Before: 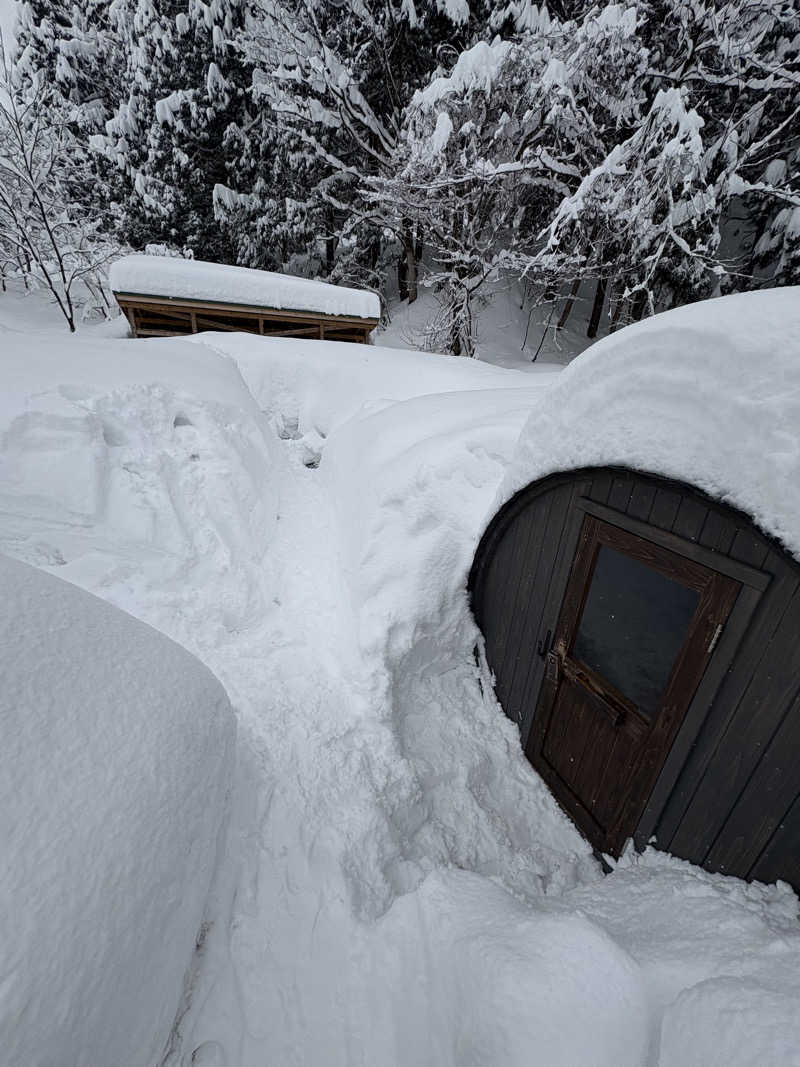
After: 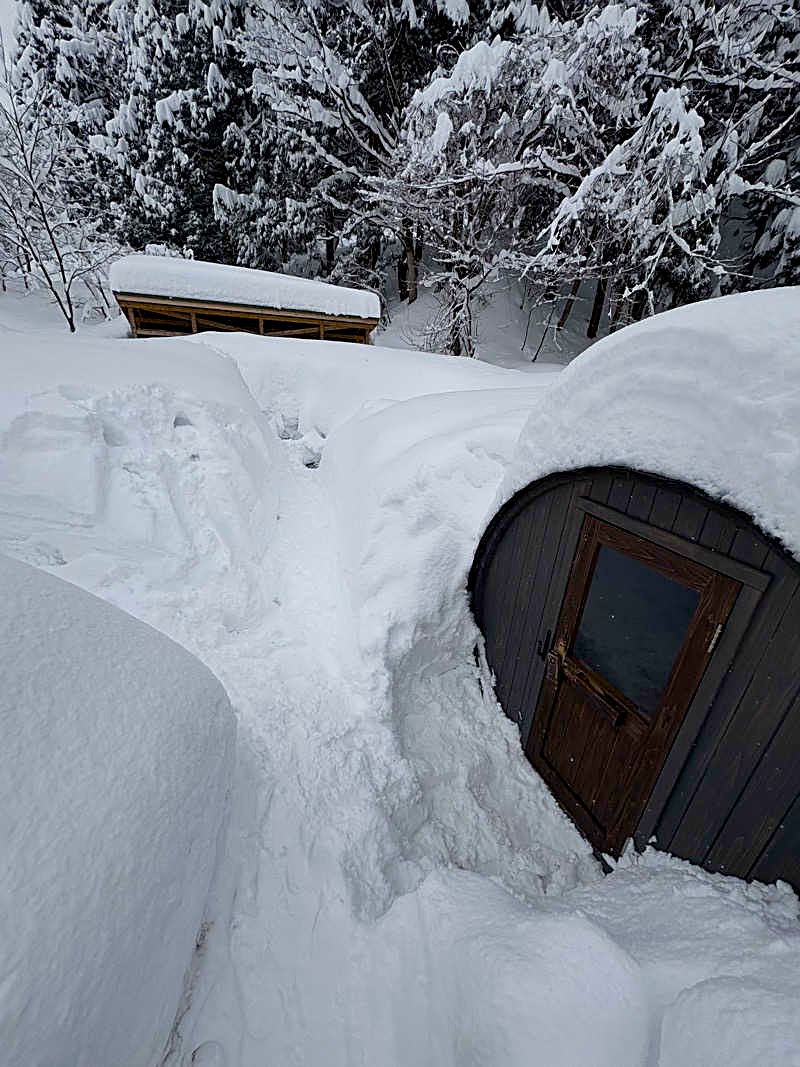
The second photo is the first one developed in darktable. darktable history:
sharpen: on, module defaults
exposure: black level correction 0.001, compensate highlight preservation false
contrast brightness saturation: saturation -0.048
color balance rgb: perceptual saturation grading › global saturation 25.819%, perceptual saturation grading › highlights -50.581%, perceptual saturation grading › shadows 31.089%, global vibrance 50.423%
